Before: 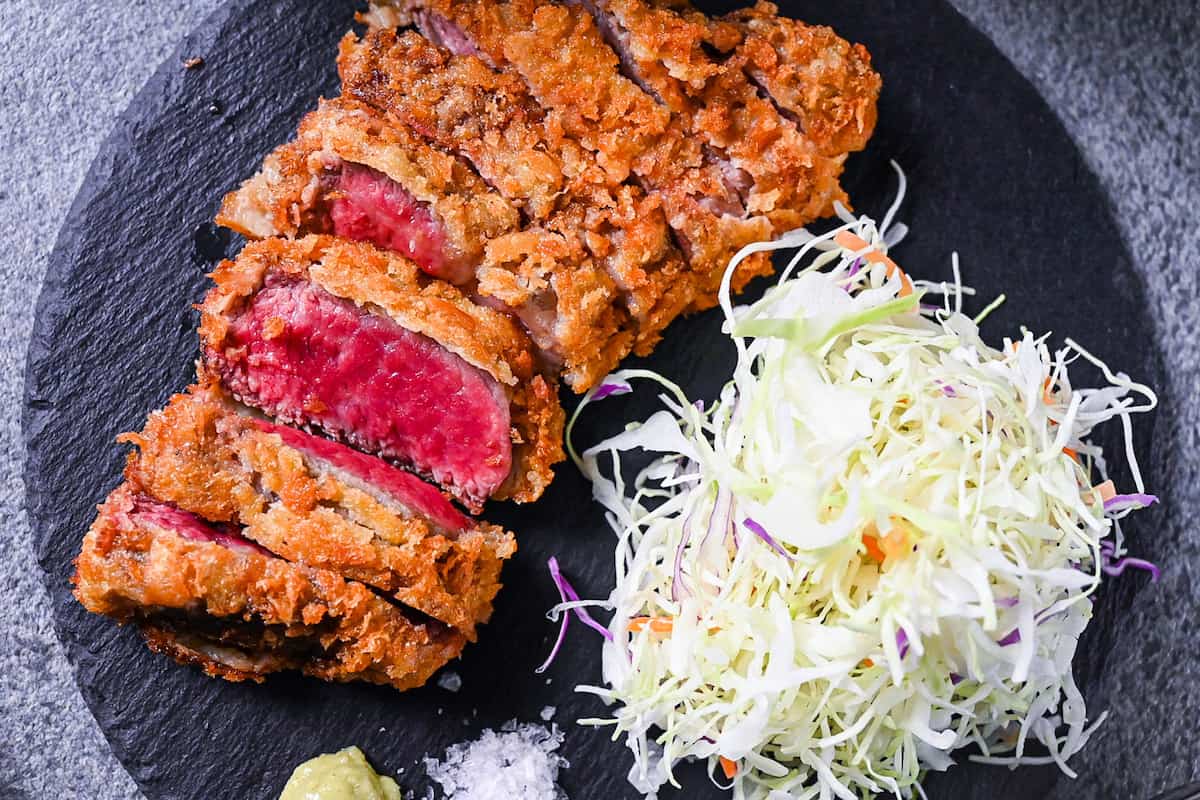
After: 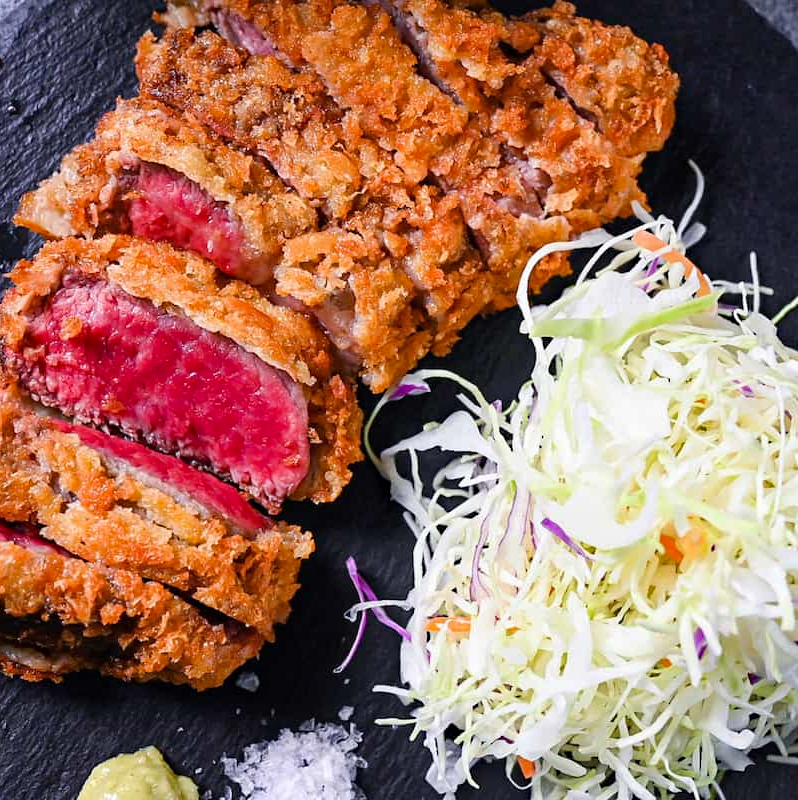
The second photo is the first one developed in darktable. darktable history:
crop: left 16.899%, right 16.556%
haze removal: compatibility mode true, adaptive false
tone equalizer: on, module defaults
